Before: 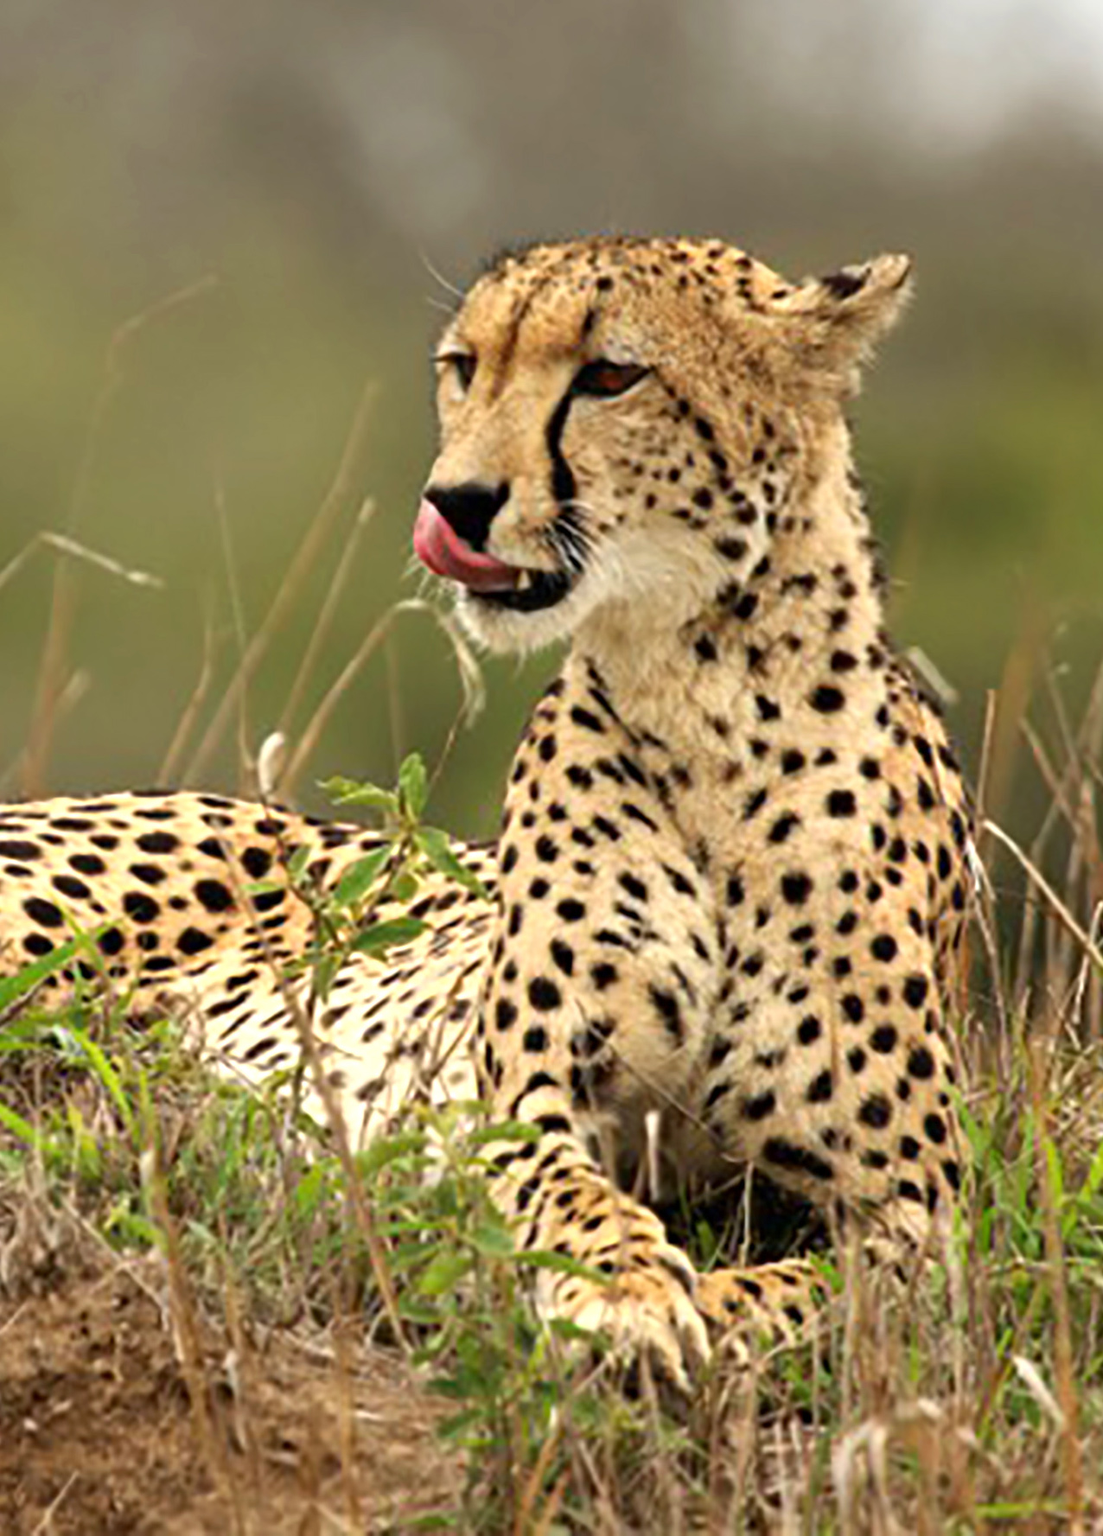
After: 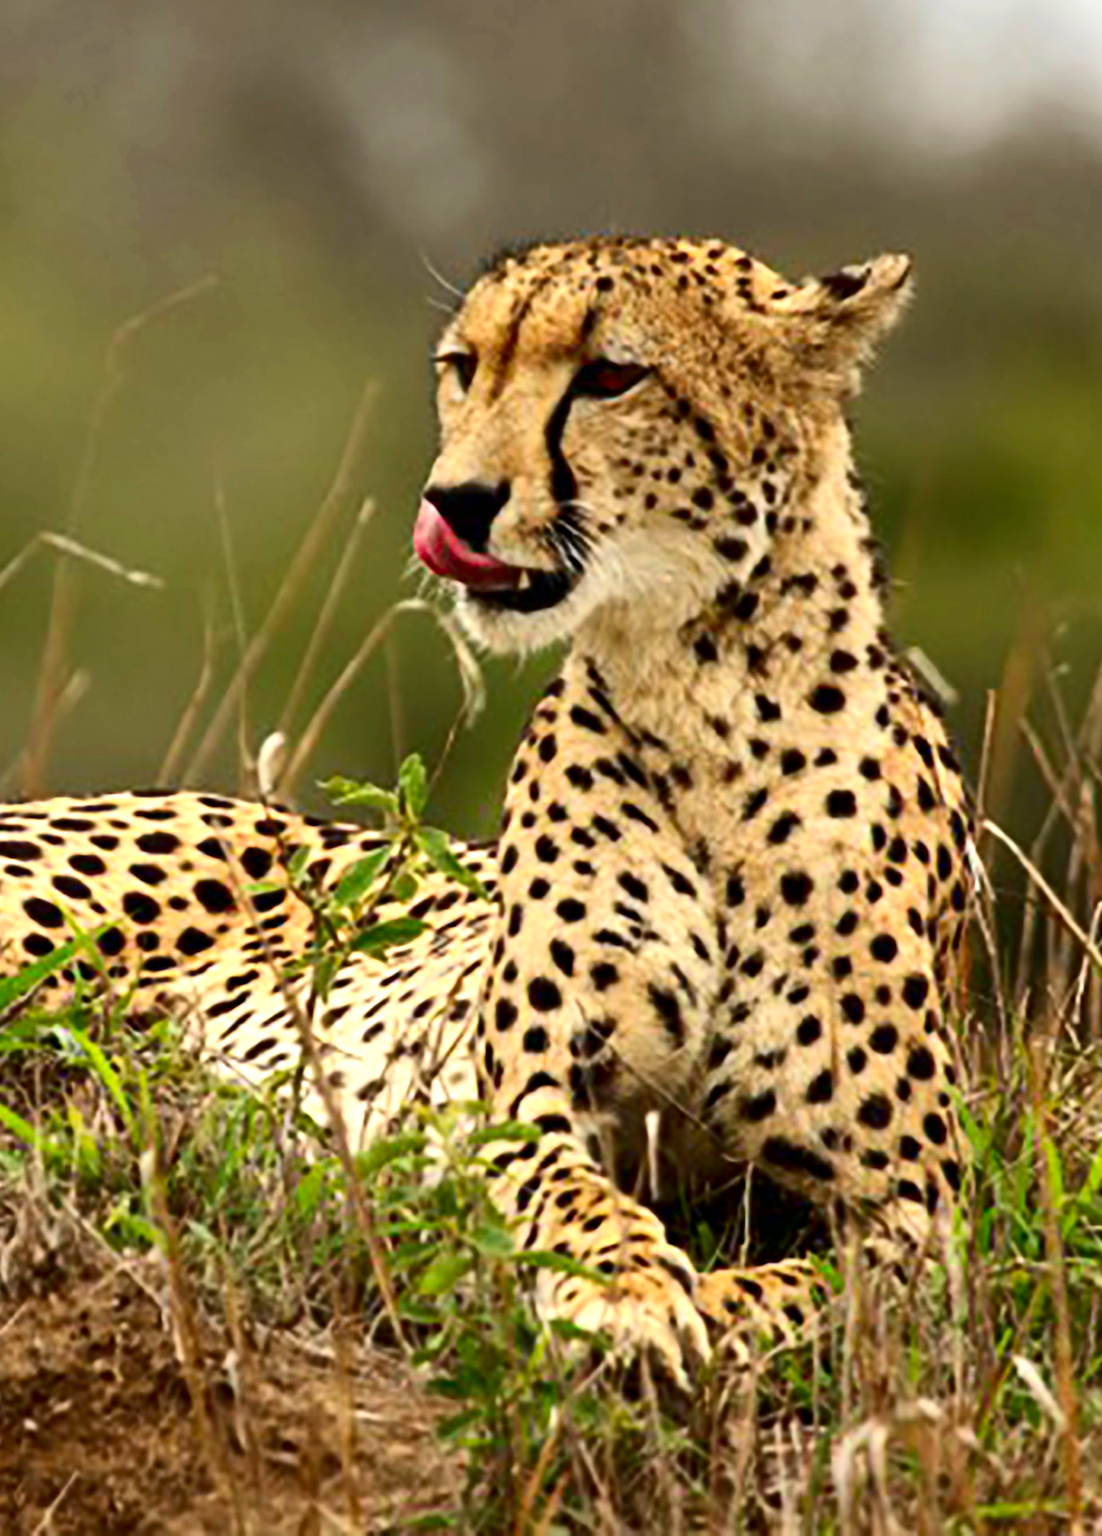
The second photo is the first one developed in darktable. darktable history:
contrast brightness saturation: contrast 0.189, brightness -0.108, saturation 0.212
